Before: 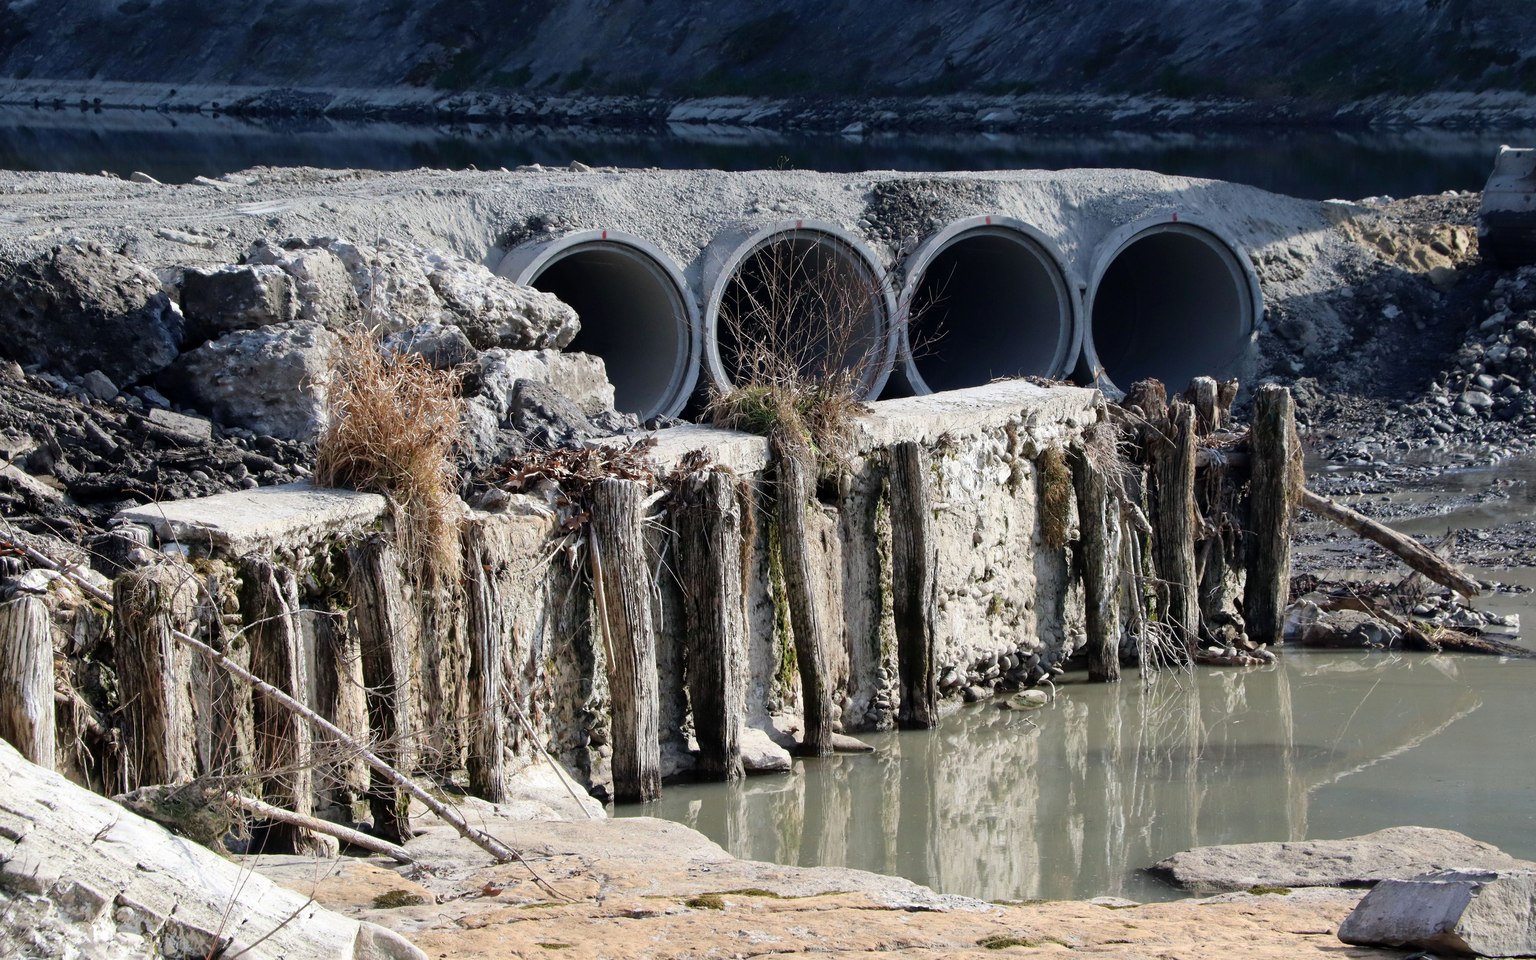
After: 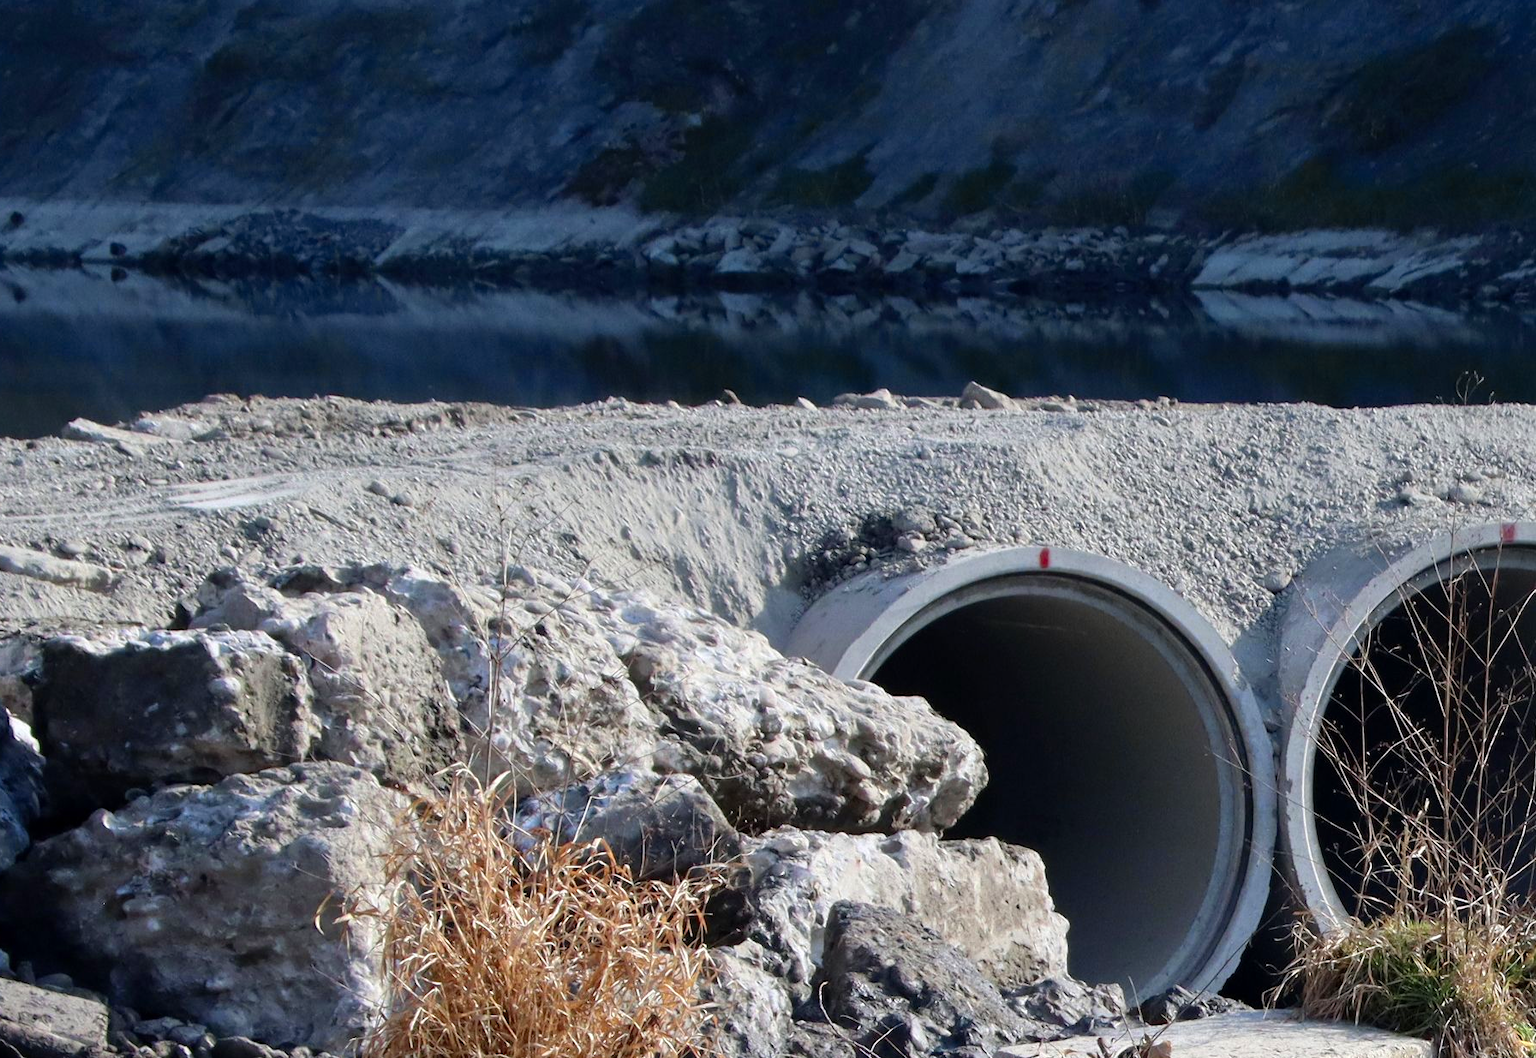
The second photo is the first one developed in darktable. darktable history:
crop and rotate: left 10.817%, top 0.062%, right 47.194%, bottom 53.626%
color zones: curves: ch0 [(0.004, 0.305) (0.261, 0.623) (0.389, 0.399) (0.708, 0.571) (0.947, 0.34)]; ch1 [(0.025, 0.645) (0.229, 0.584) (0.326, 0.551) (0.484, 0.262) (0.757, 0.643)]
